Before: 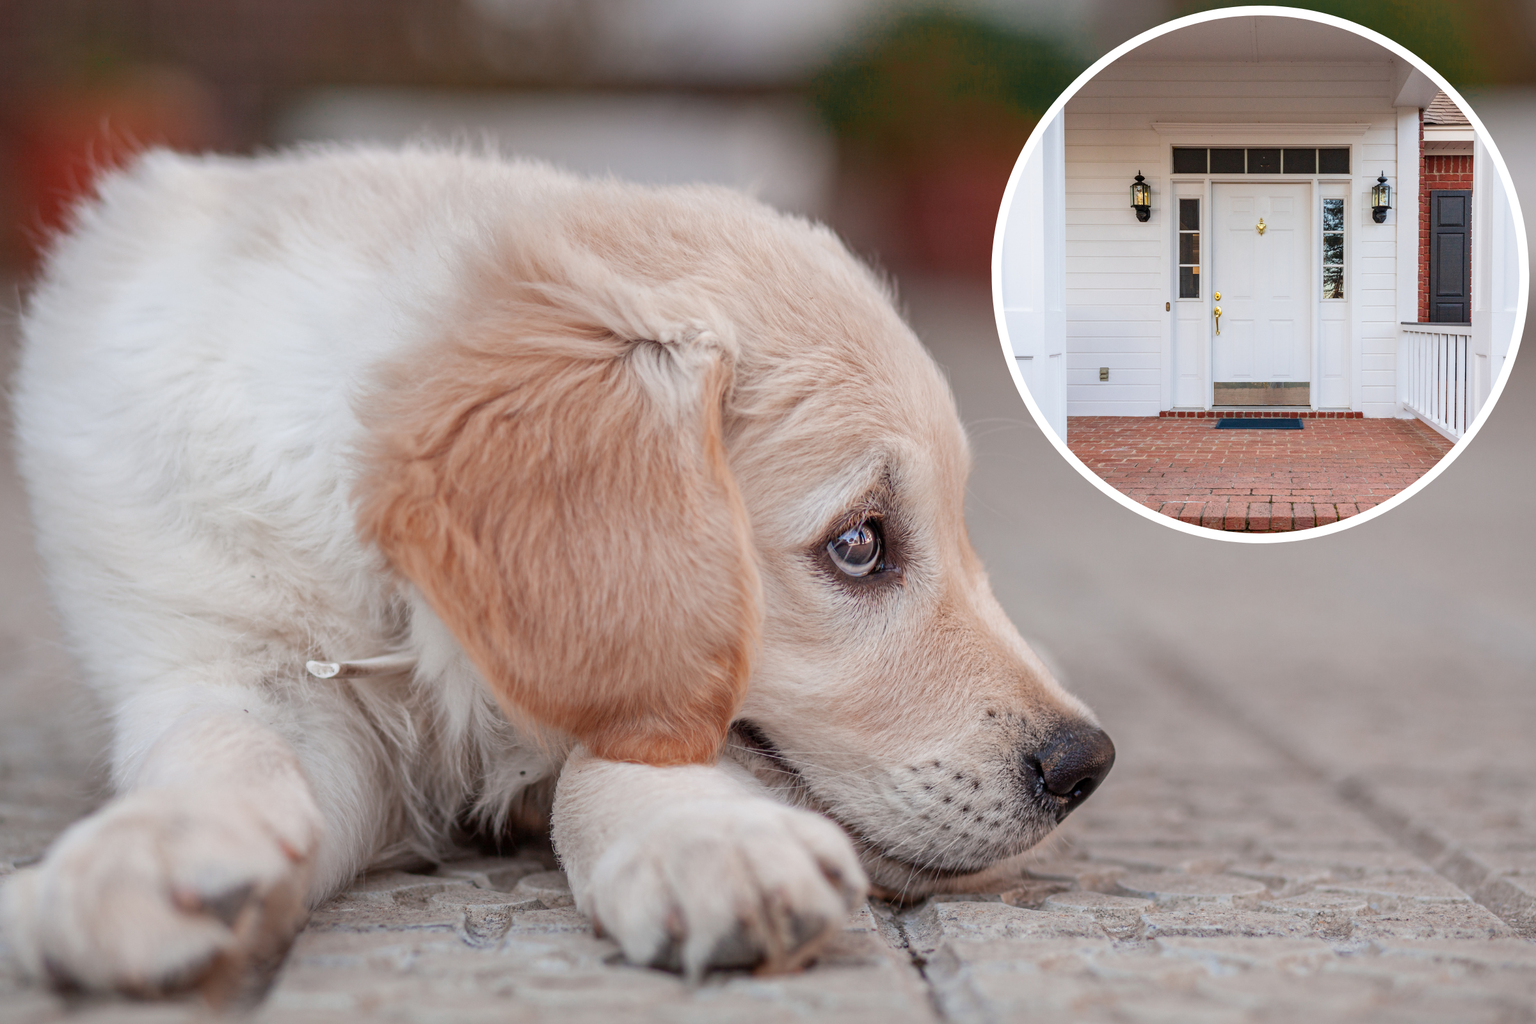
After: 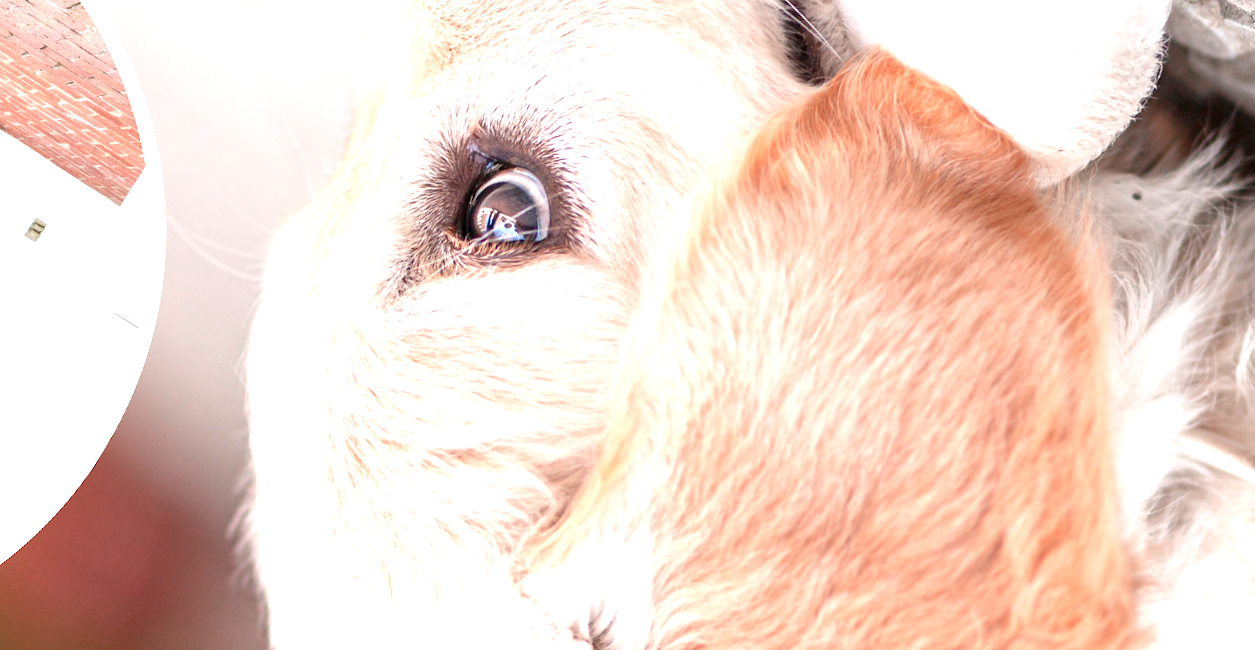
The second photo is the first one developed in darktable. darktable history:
exposure: black level correction 0, exposure 1.521 EV, compensate highlight preservation false
crop and rotate: angle 147.29°, left 9.126%, top 15.662%, right 4.482%, bottom 17.145%
